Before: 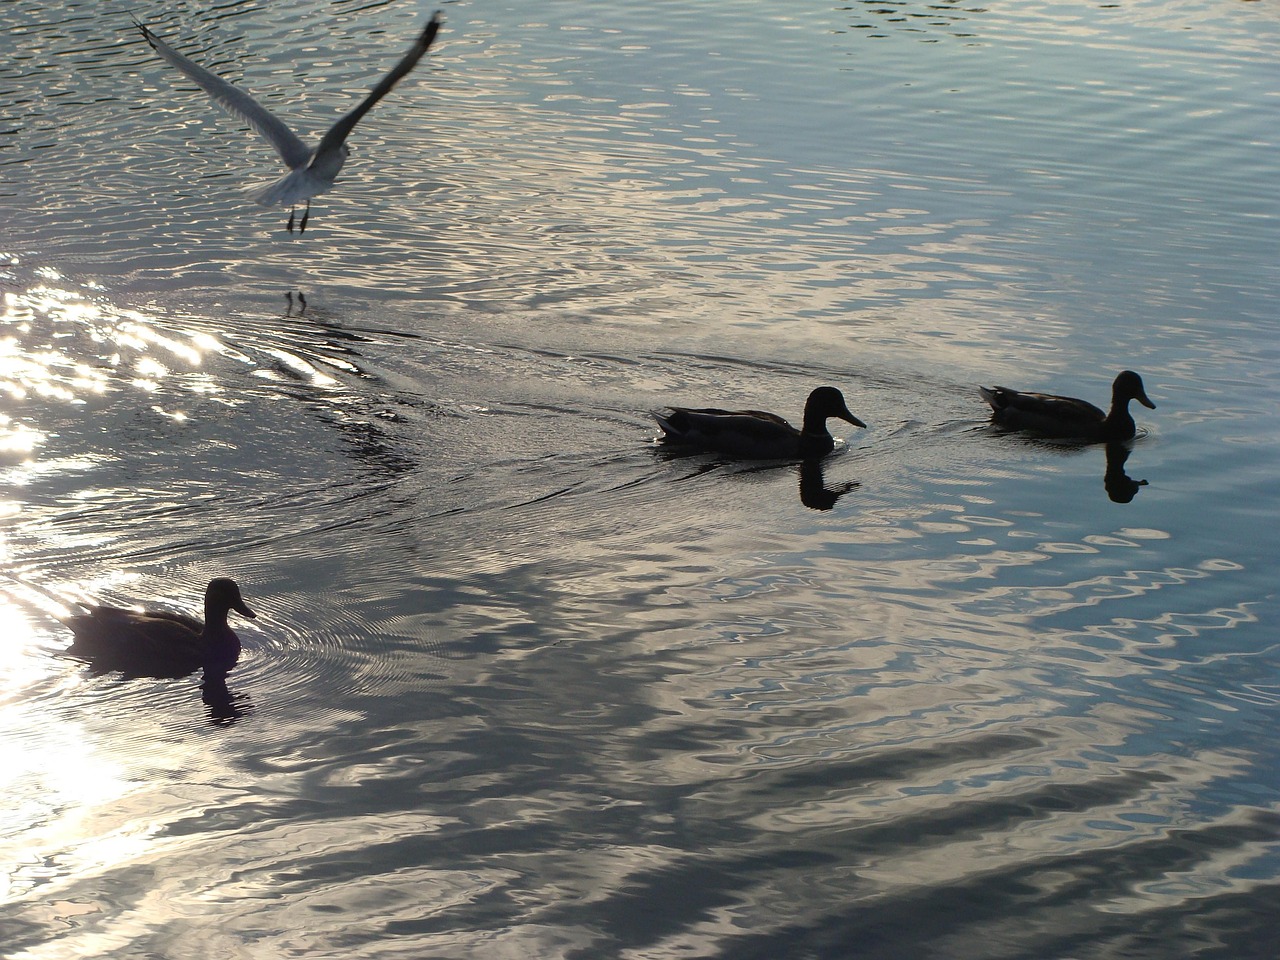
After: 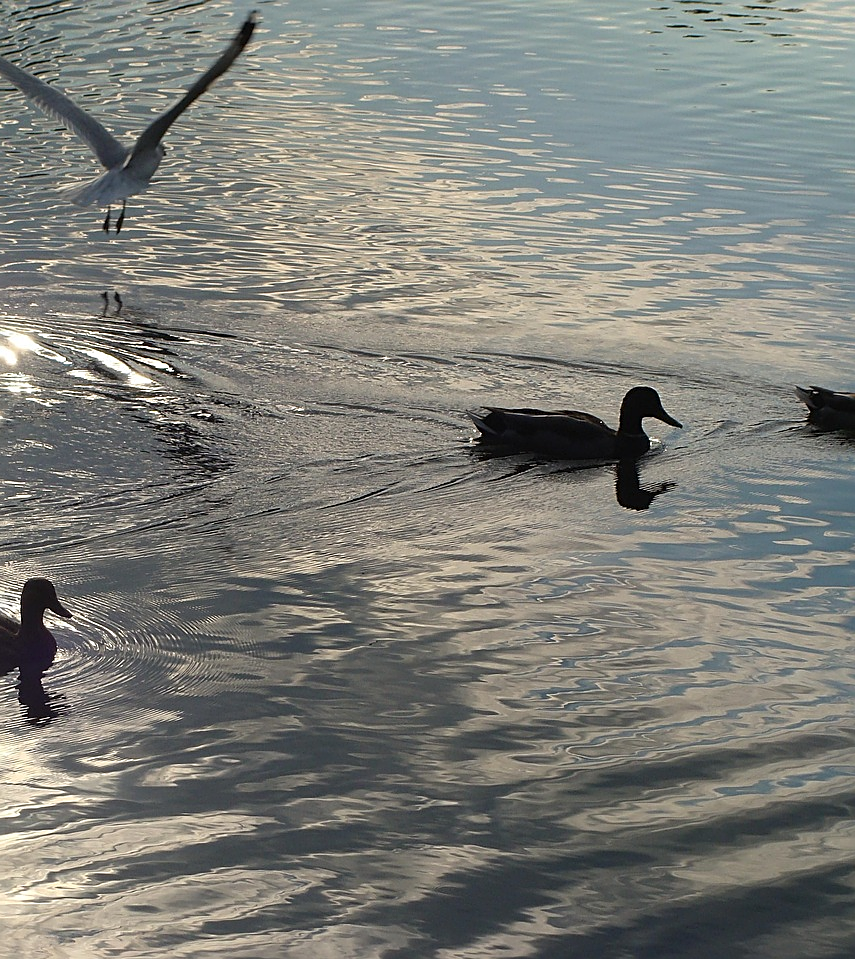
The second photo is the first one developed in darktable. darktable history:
sharpen: on, module defaults
base curve: preserve colors none
crop and rotate: left 14.444%, right 18.725%
